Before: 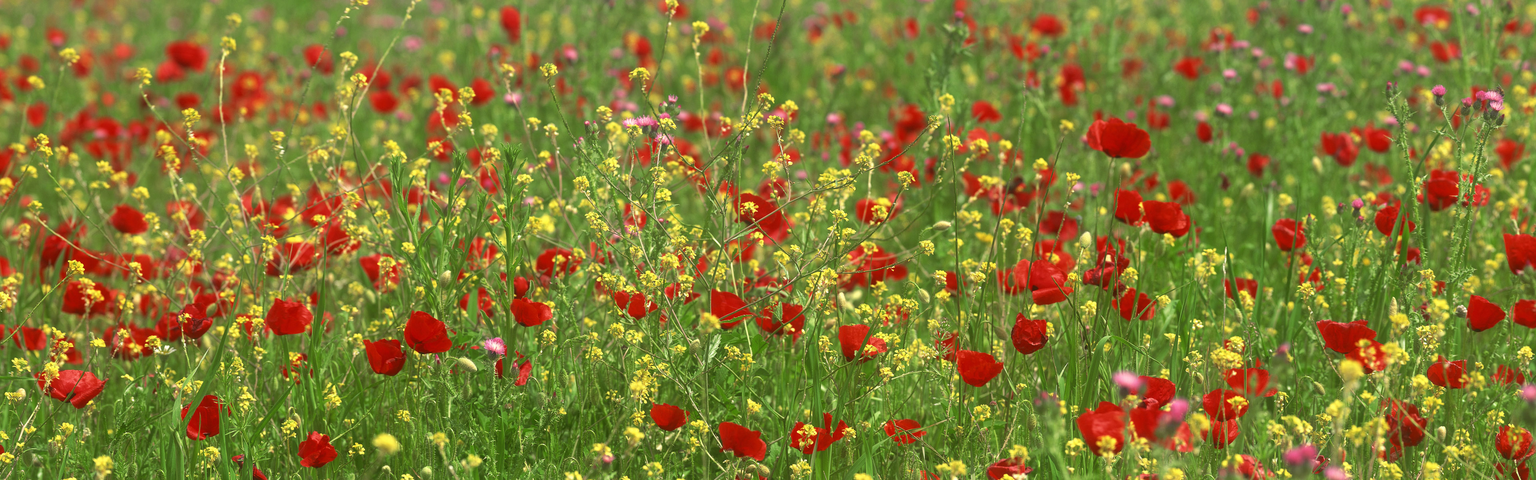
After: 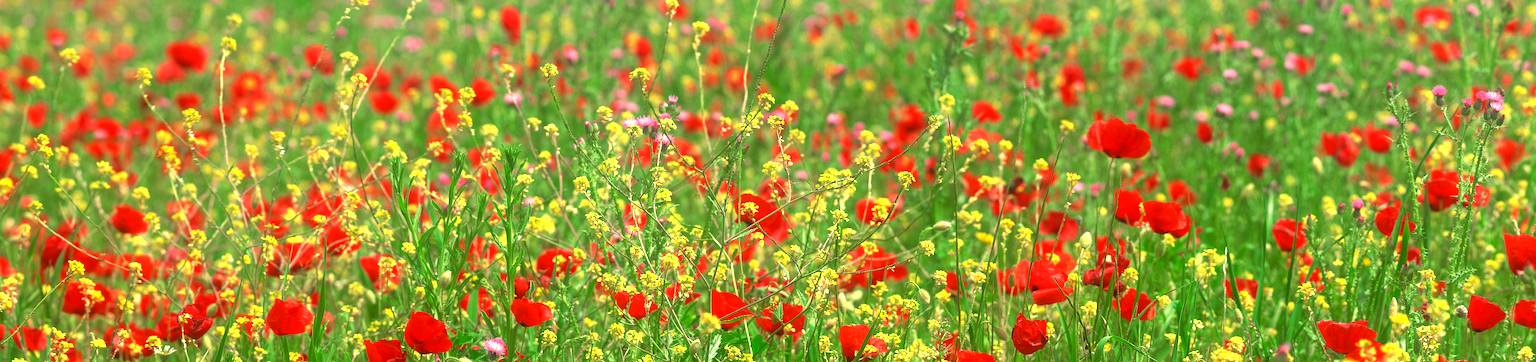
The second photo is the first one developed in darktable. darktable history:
crop: bottom 24.487%
tone equalizer: -8 EV -0.752 EV, -7 EV -0.718 EV, -6 EV -0.606 EV, -5 EV -0.376 EV, -3 EV 0.394 EV, -2 EV 0.6 EV, -1 EV 0.677 EV, +0 EV 0.729 EV, mask exposure compensation -0.485 EV
